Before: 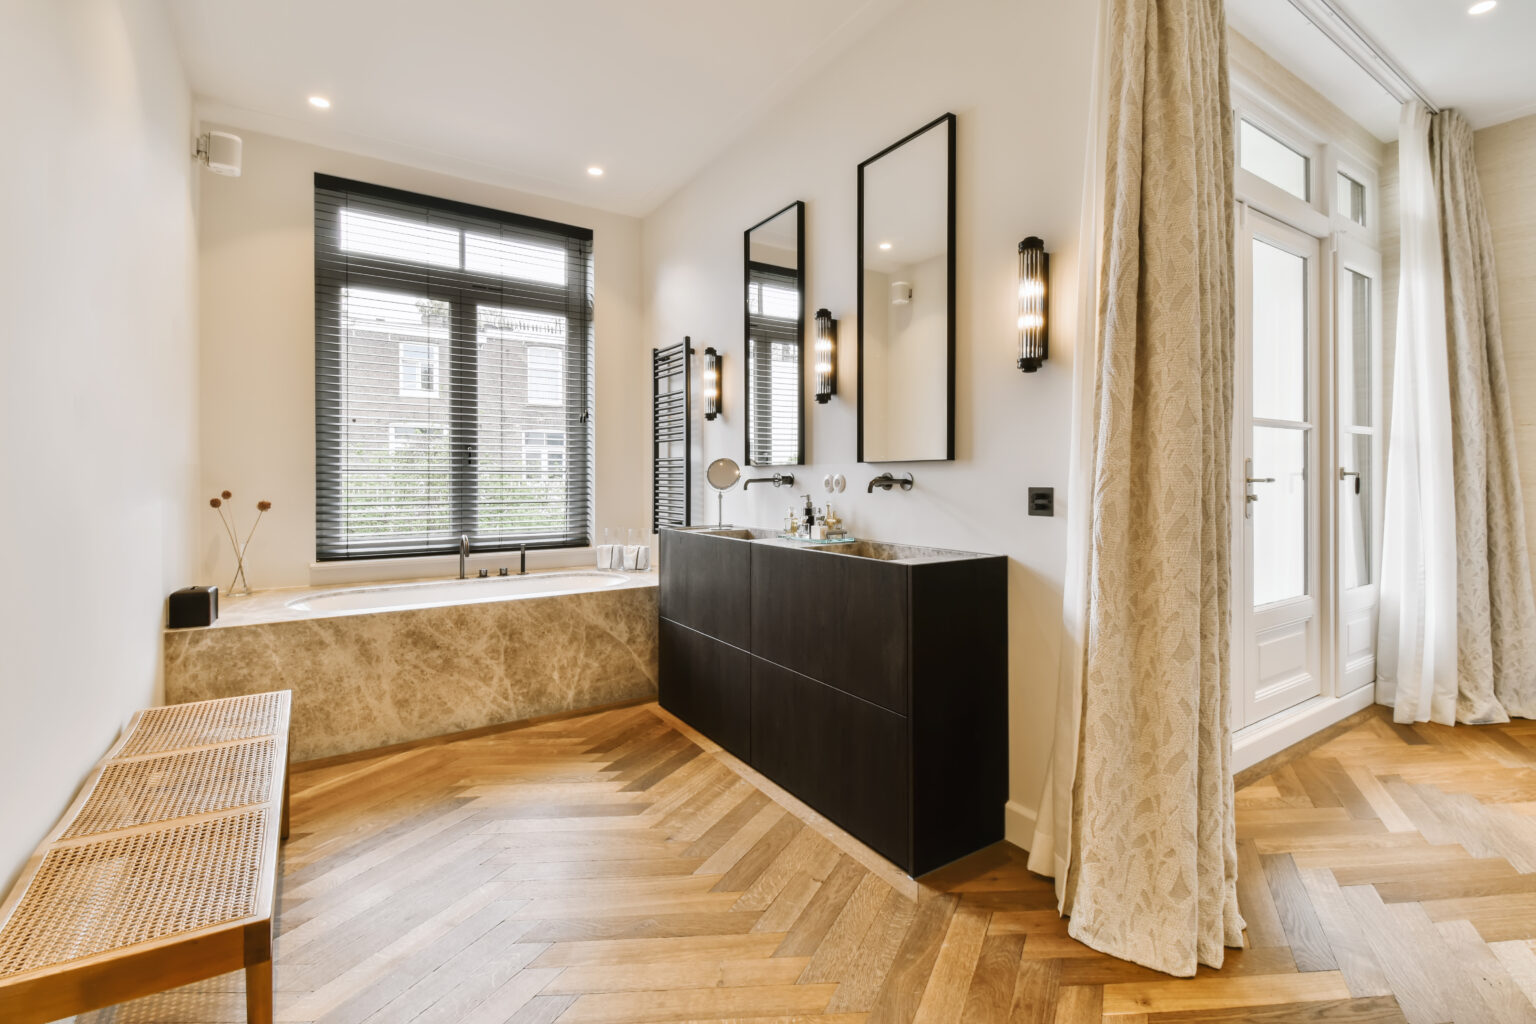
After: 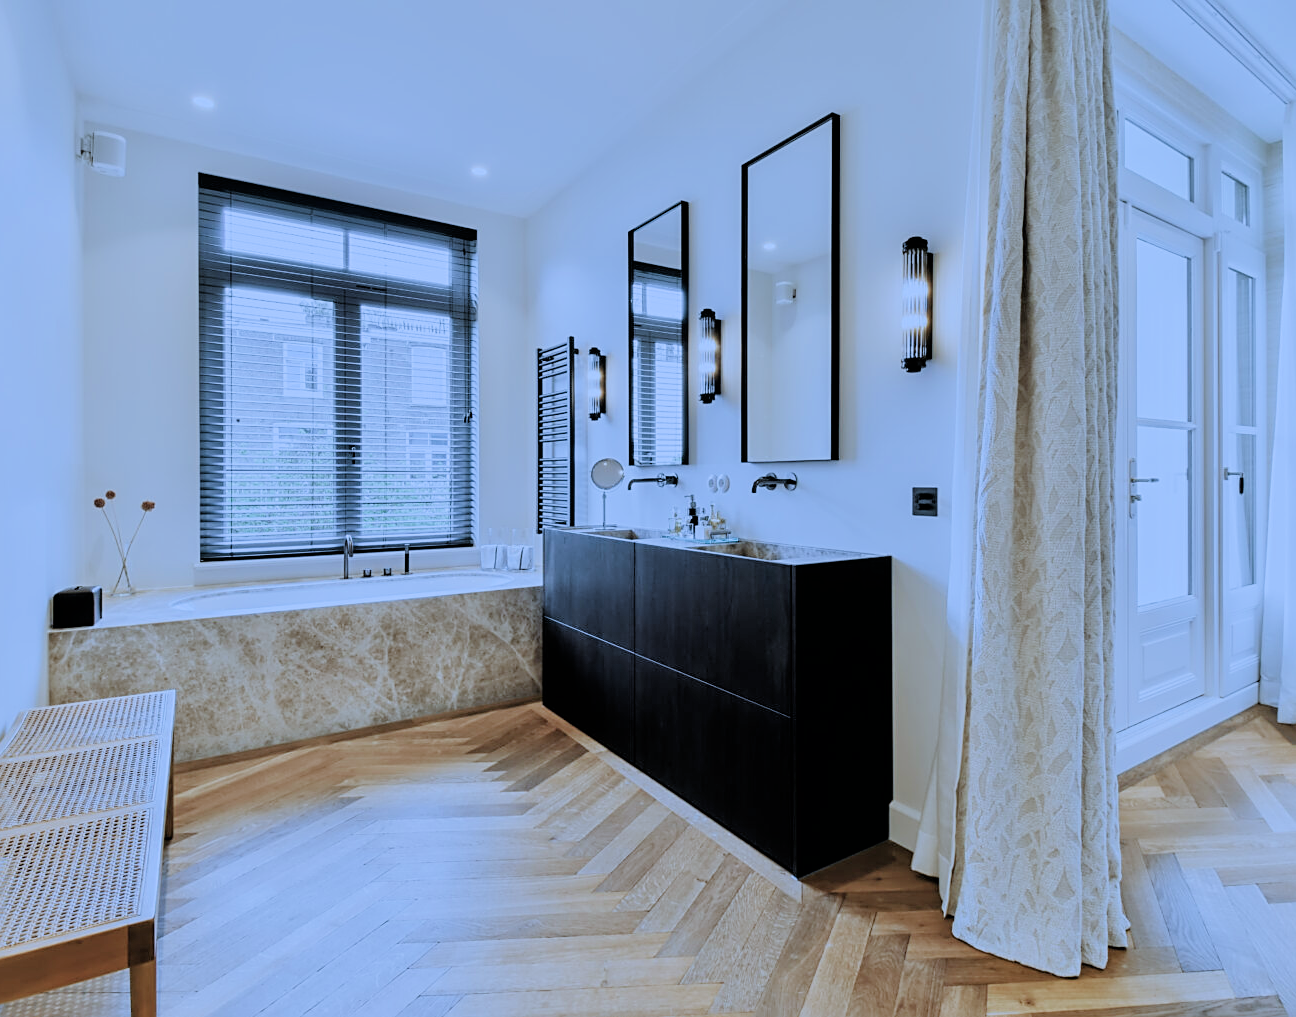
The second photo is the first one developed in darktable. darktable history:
white balance: red 1.009, blue 0.985
sharpen: on, module defaults
crop: left 7.598%, right 7.873%
color calibration: illuminant as shot in camera, x 0.442, y 0.413, temperature 2903.13 K
filmic rgb: black relative exposure -4.88 EV, hardness 2.82
